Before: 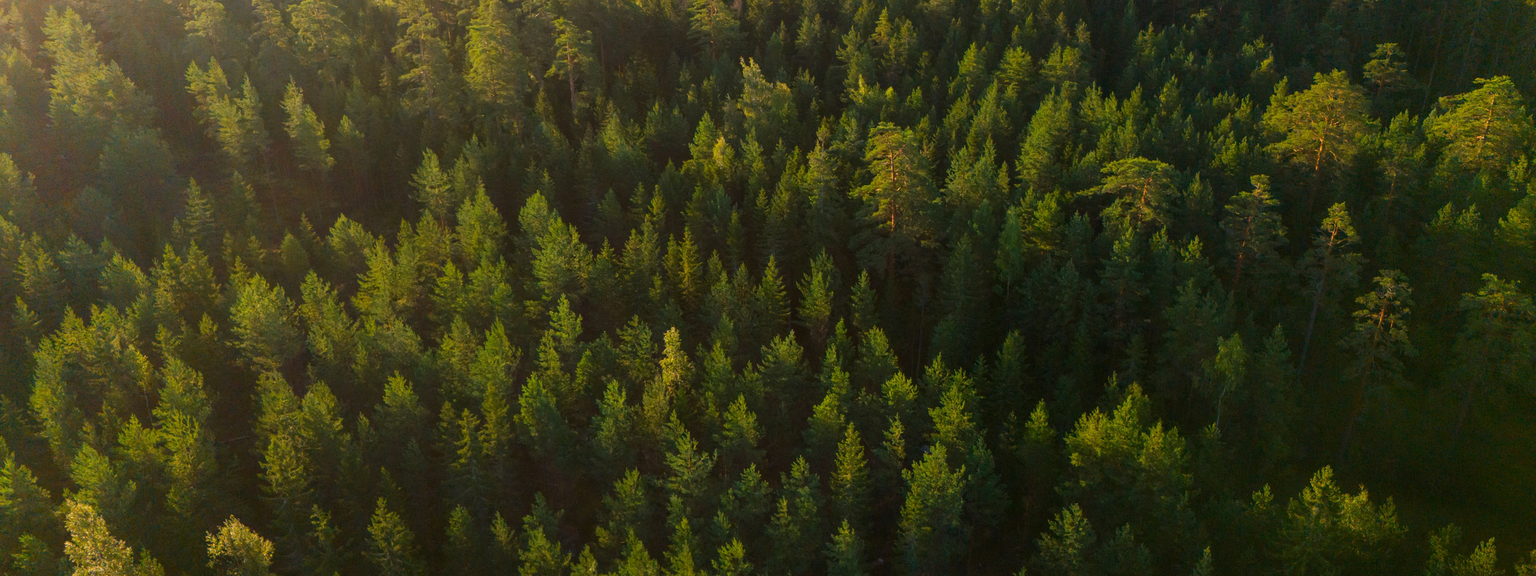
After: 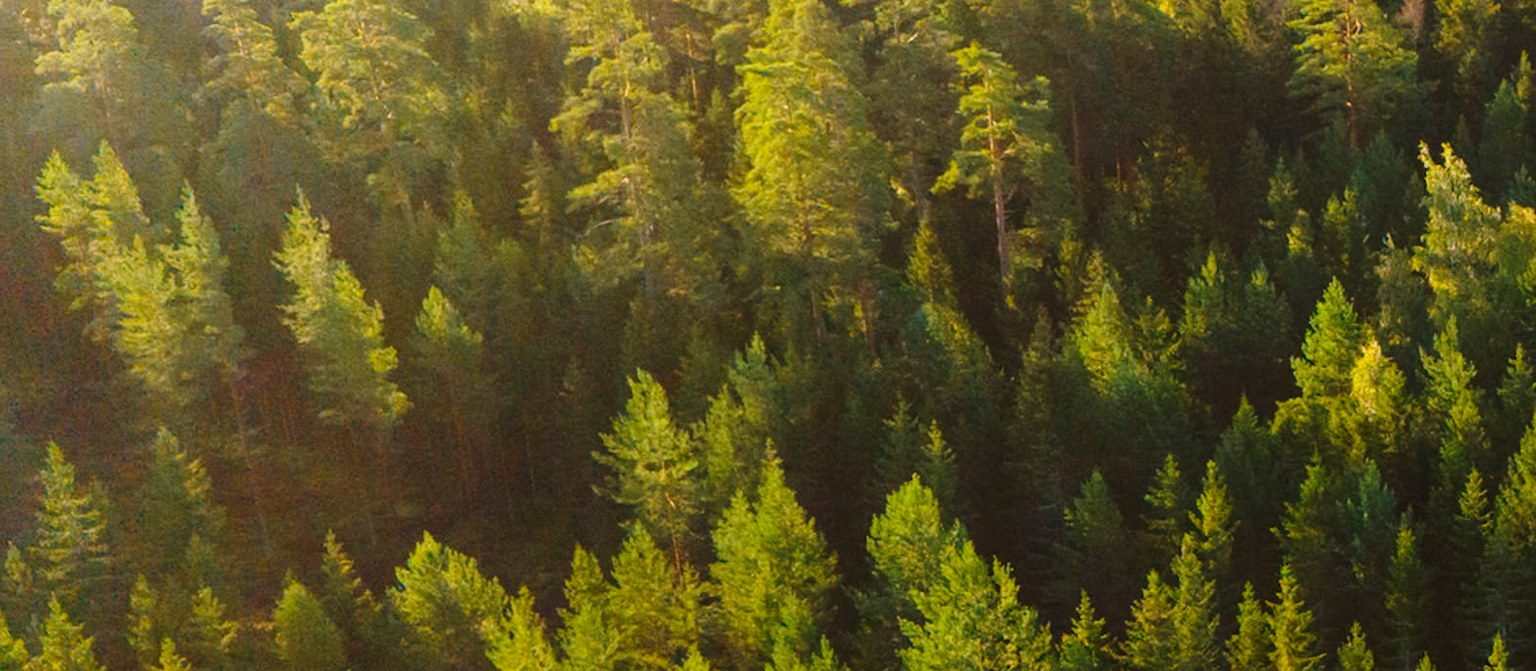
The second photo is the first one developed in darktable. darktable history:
crop and rotate: left 11.142%, top 0.057%, right 48.72%, bottom 53.15%
base curve: curves: ch0 [(0, 0) (0.028, 0.03) (0.121, 0.232) (0.46, 0.748) (0.859, 0.968) (1, 1)], preserve colors none
